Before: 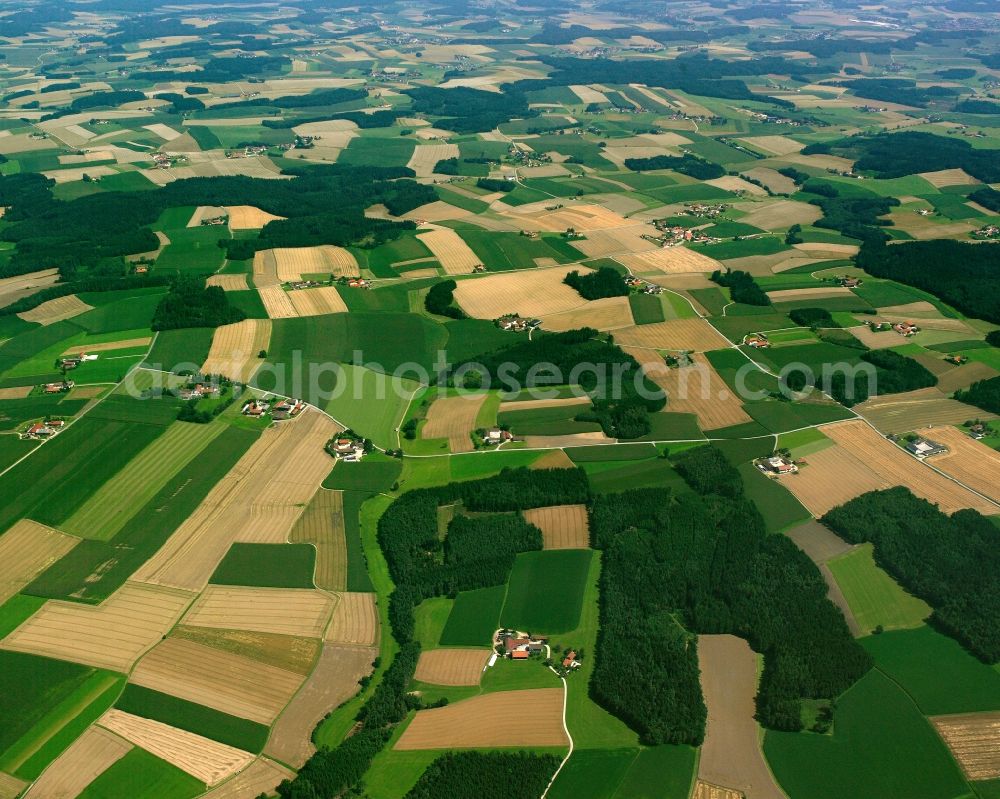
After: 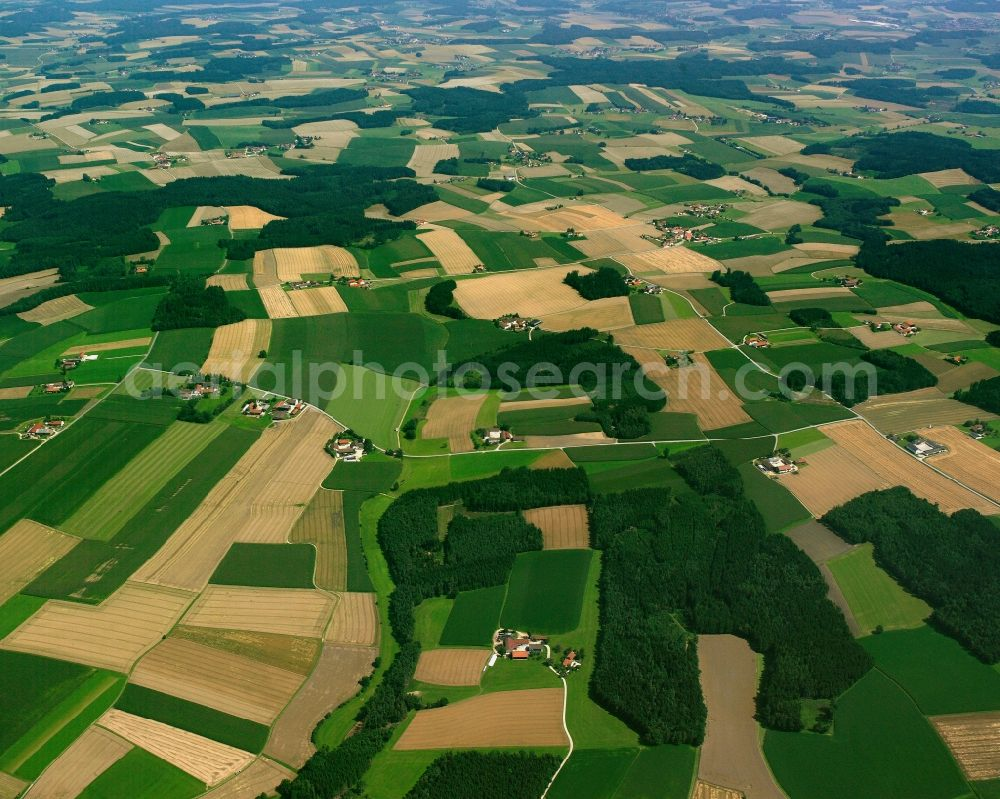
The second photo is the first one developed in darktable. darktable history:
exposure: exposure -0.147 EV, compensate highlight preservation false
